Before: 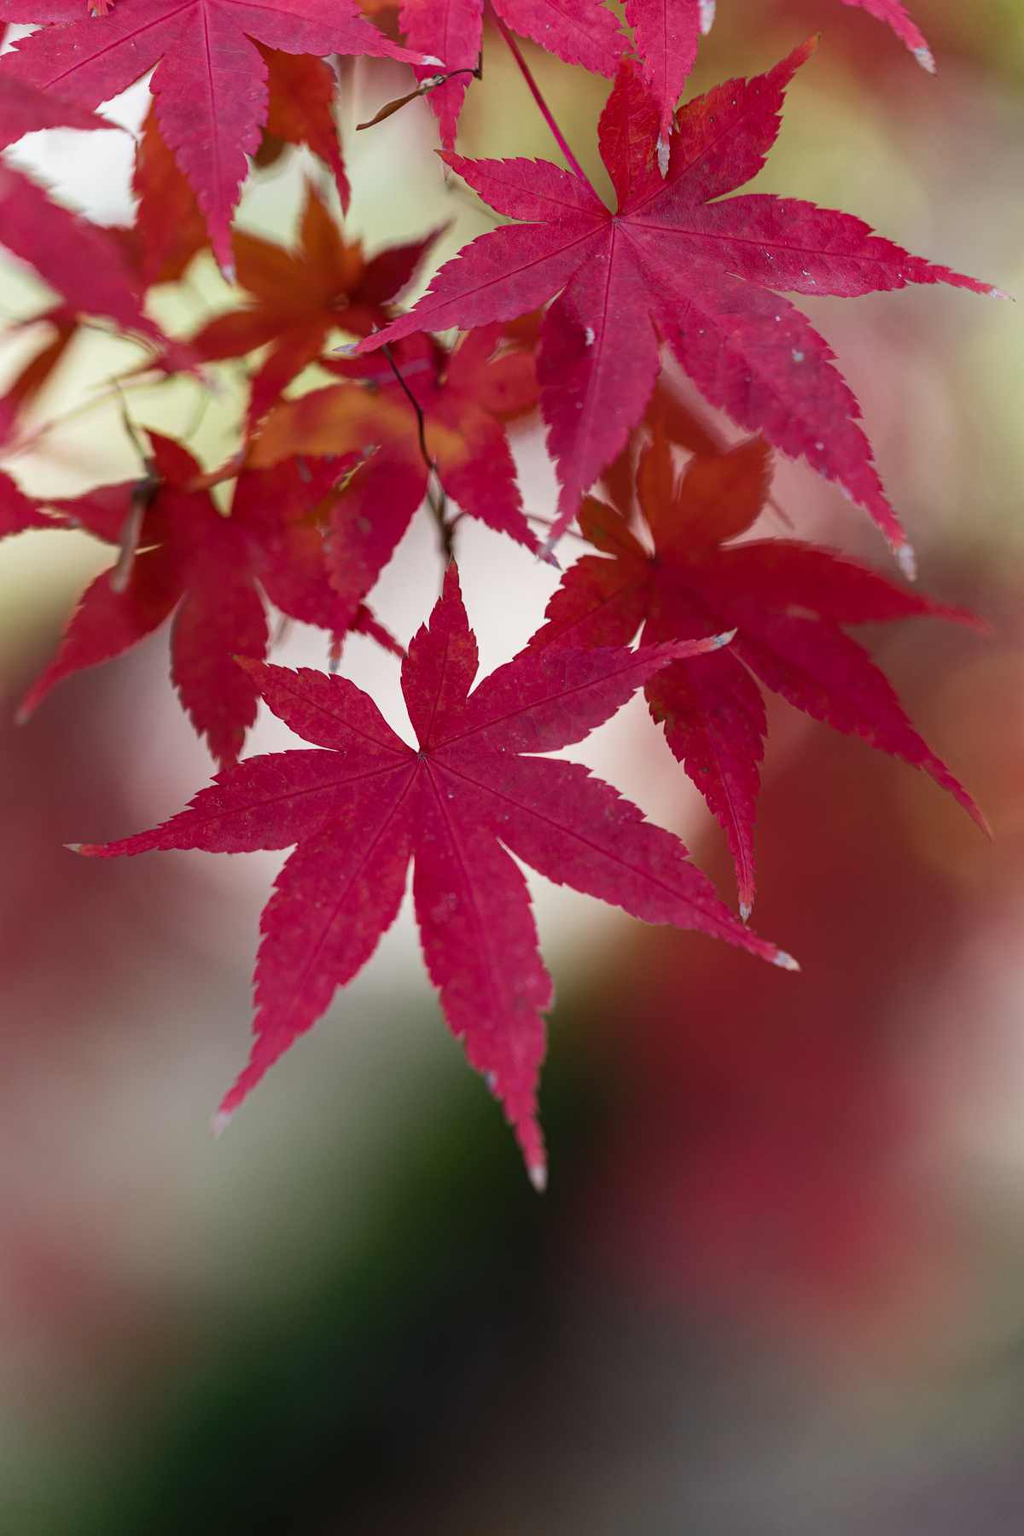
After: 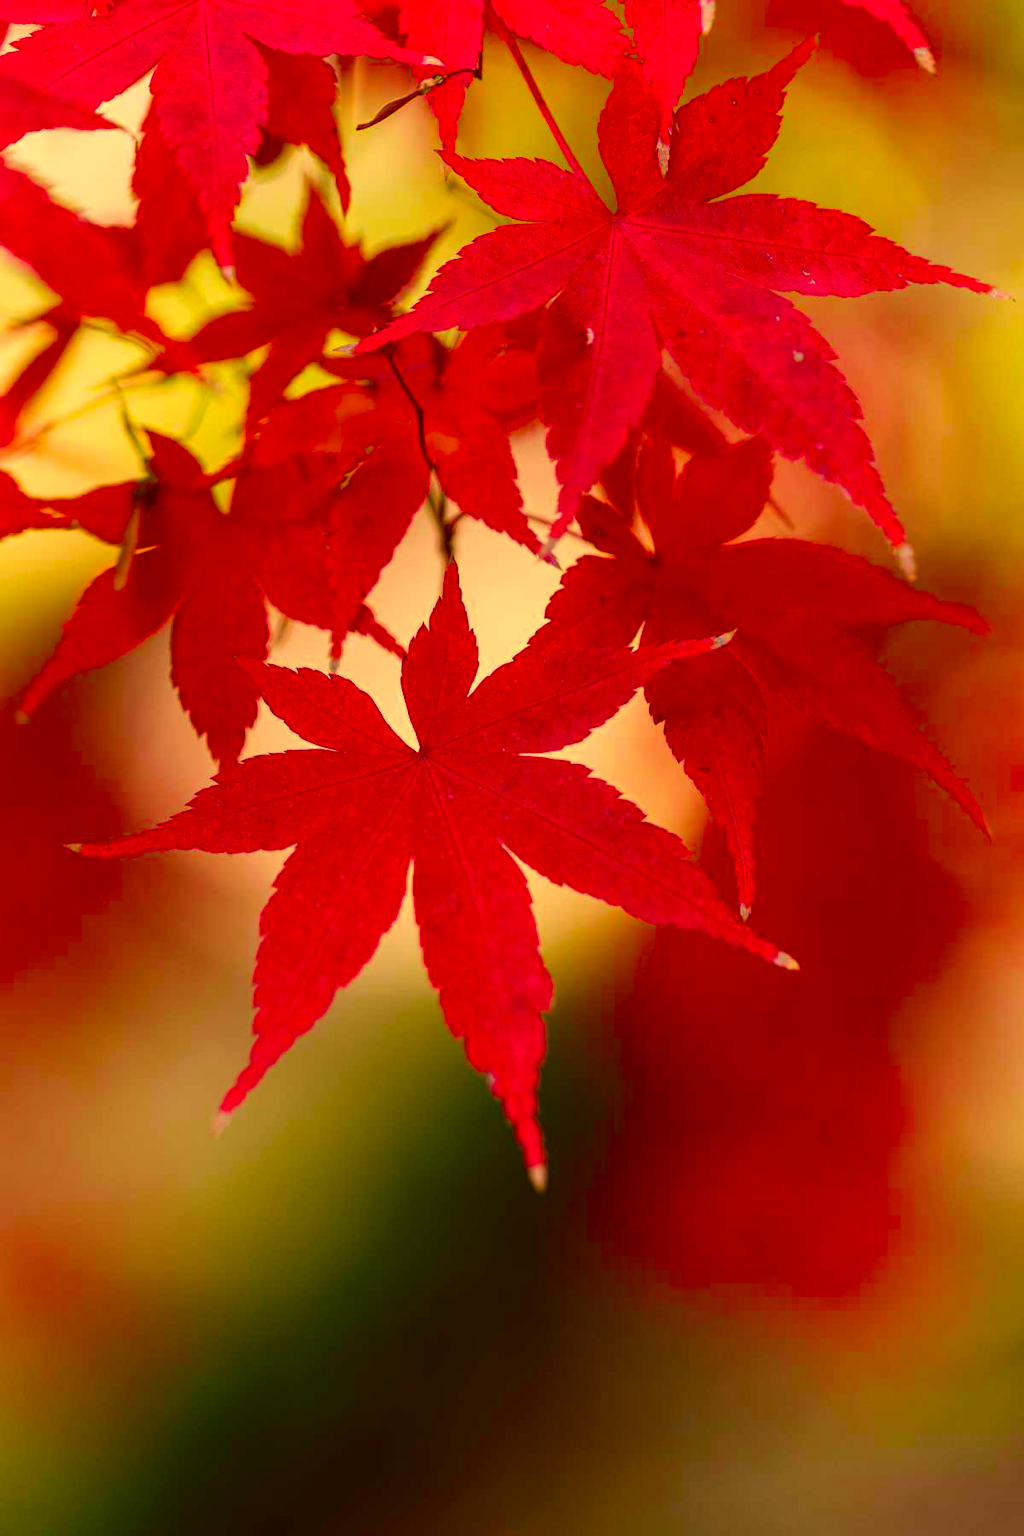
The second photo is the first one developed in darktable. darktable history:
color correction: highlights a* 10.74, highlights b* 30.12, shadows a* 2.82, shadows b* 16.87, saturation 1.73
